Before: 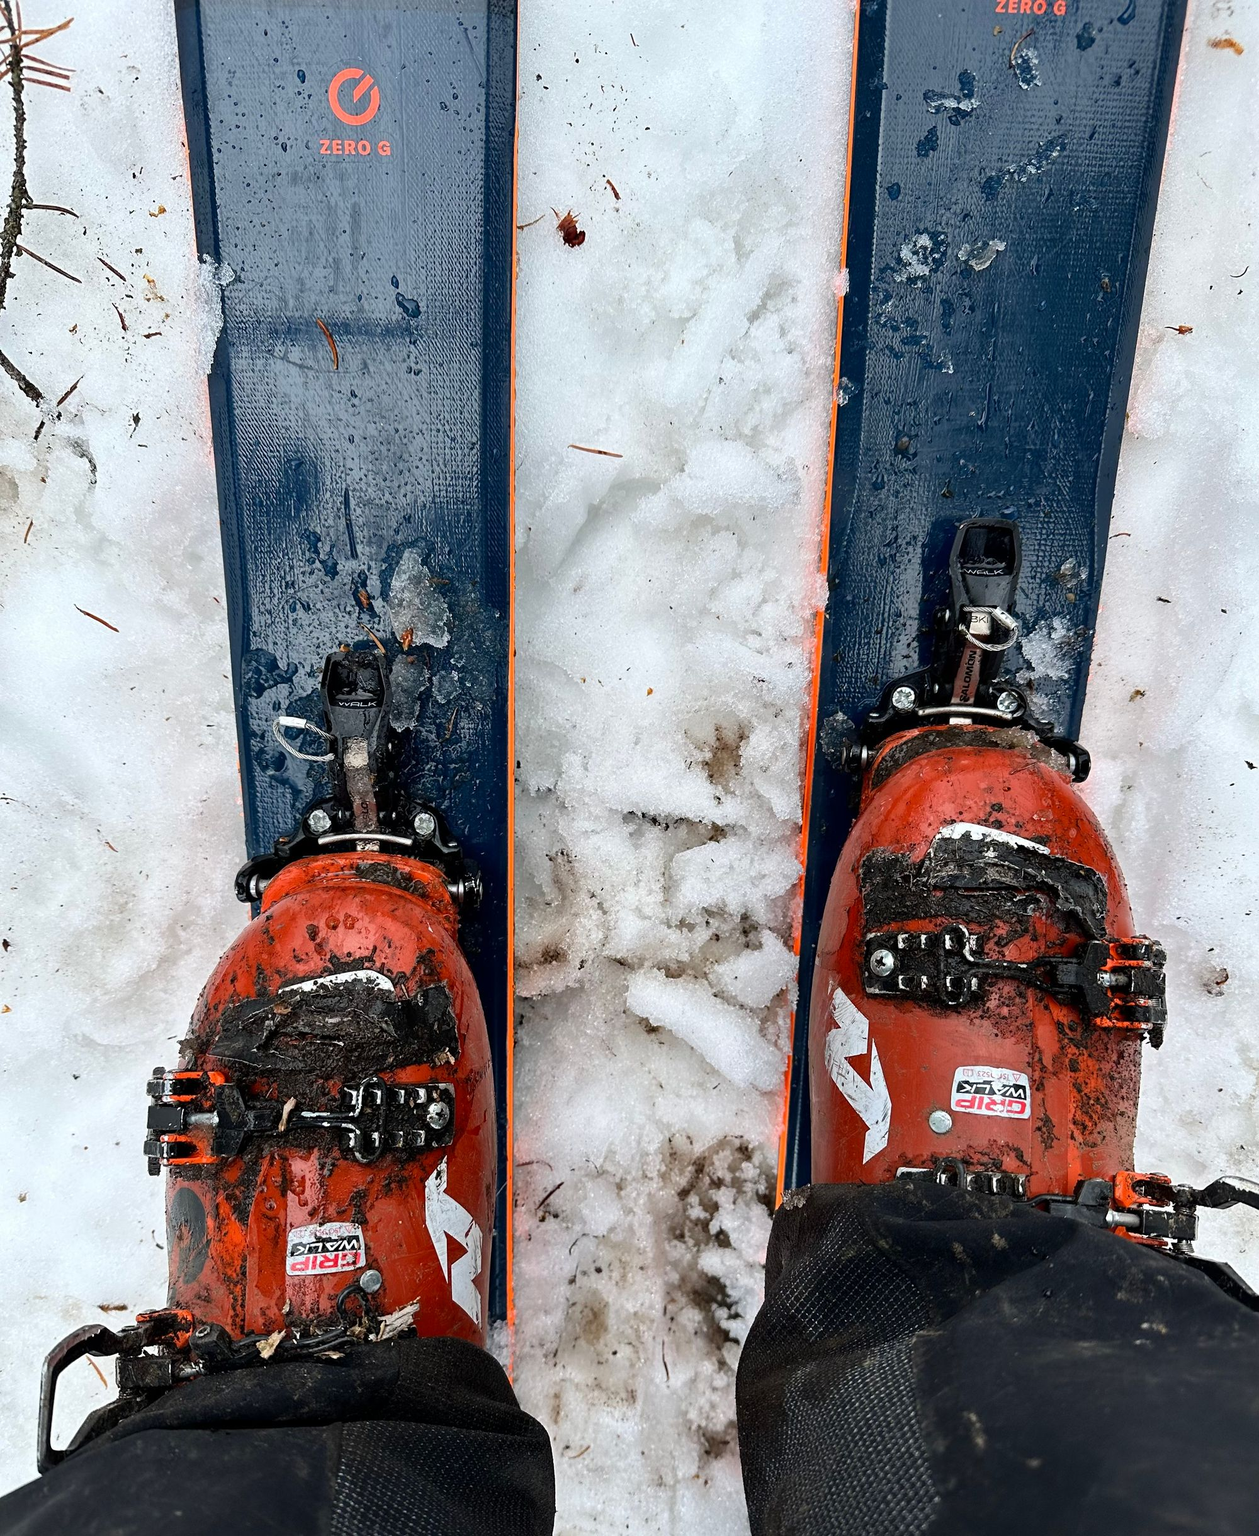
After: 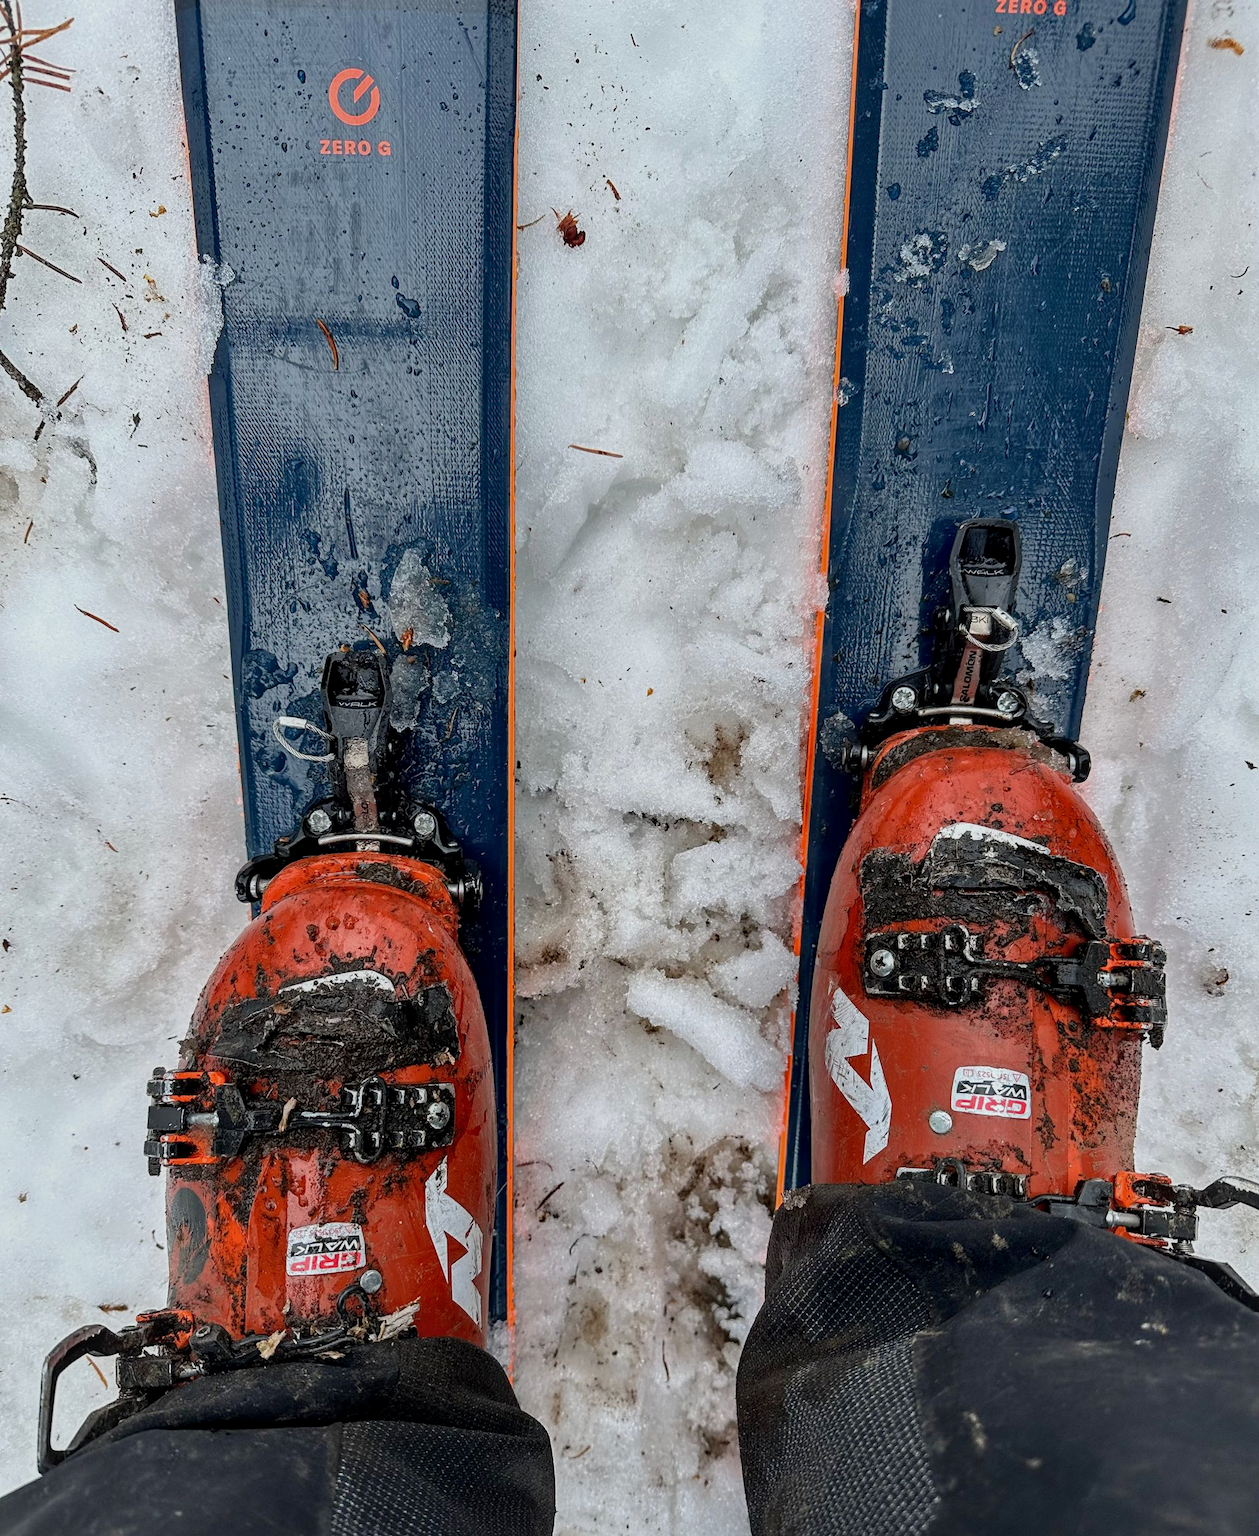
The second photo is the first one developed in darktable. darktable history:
tone equalizer: -8 EV 0.25 EV, -7 EV 0.417 EV, -6 EV 0.417 EV, -5 EV 0.25 EV, -3 EV -0.25 EV, -2 EV -0.417 EV, -1 EV -0.417 EV, +0 EV -0.25 EV, edges refinement/feathering 500, mask exposure compensation -1.57 EV, preserve details guided filter
local contrast: on, module defaults
